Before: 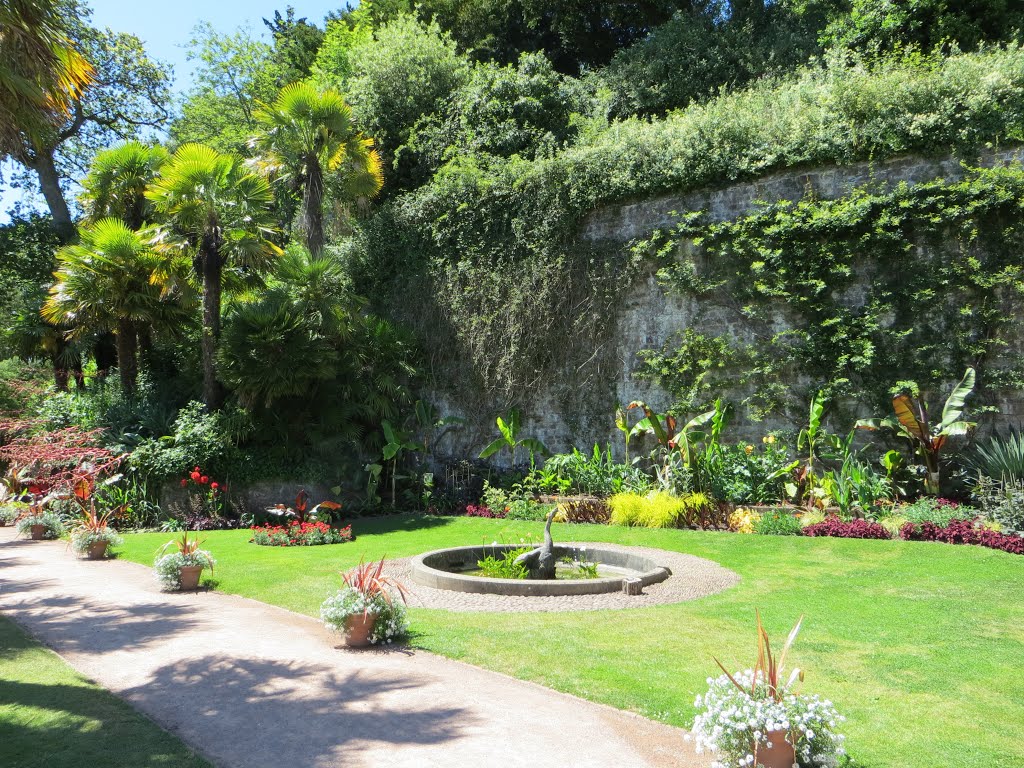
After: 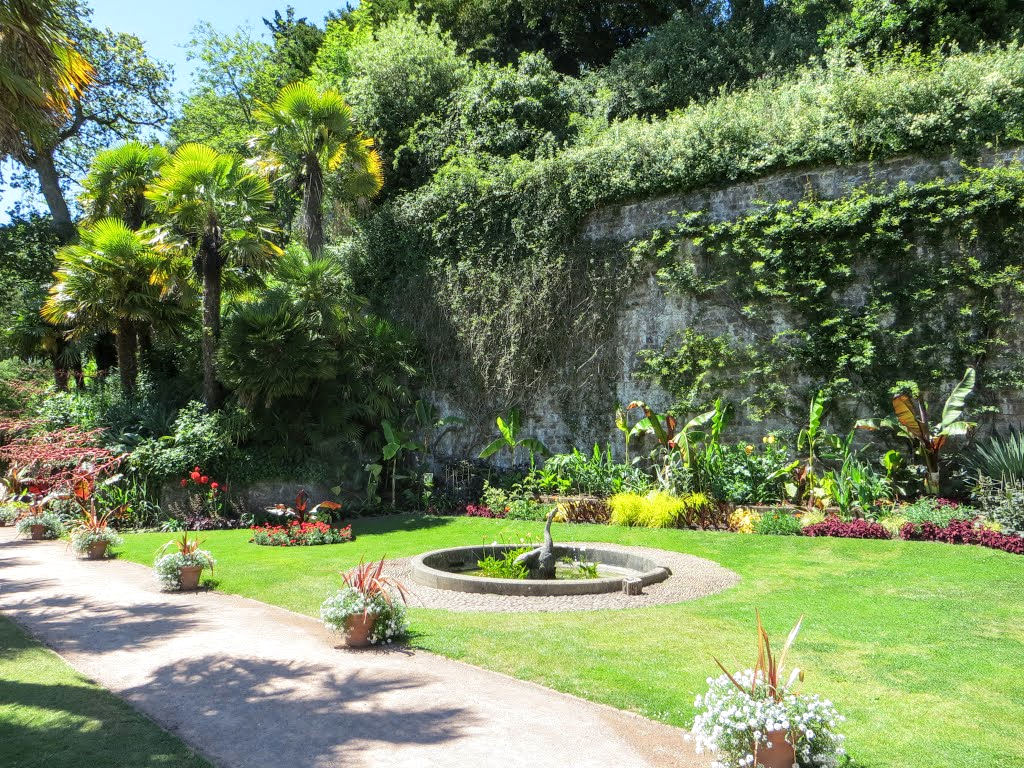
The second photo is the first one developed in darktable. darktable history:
local contrast: on, module defaults
color balance rgb: global vibrance 10%
white balance: emerald 1
exposure: exposure 0.078 EV, compensate highlight preservation false
